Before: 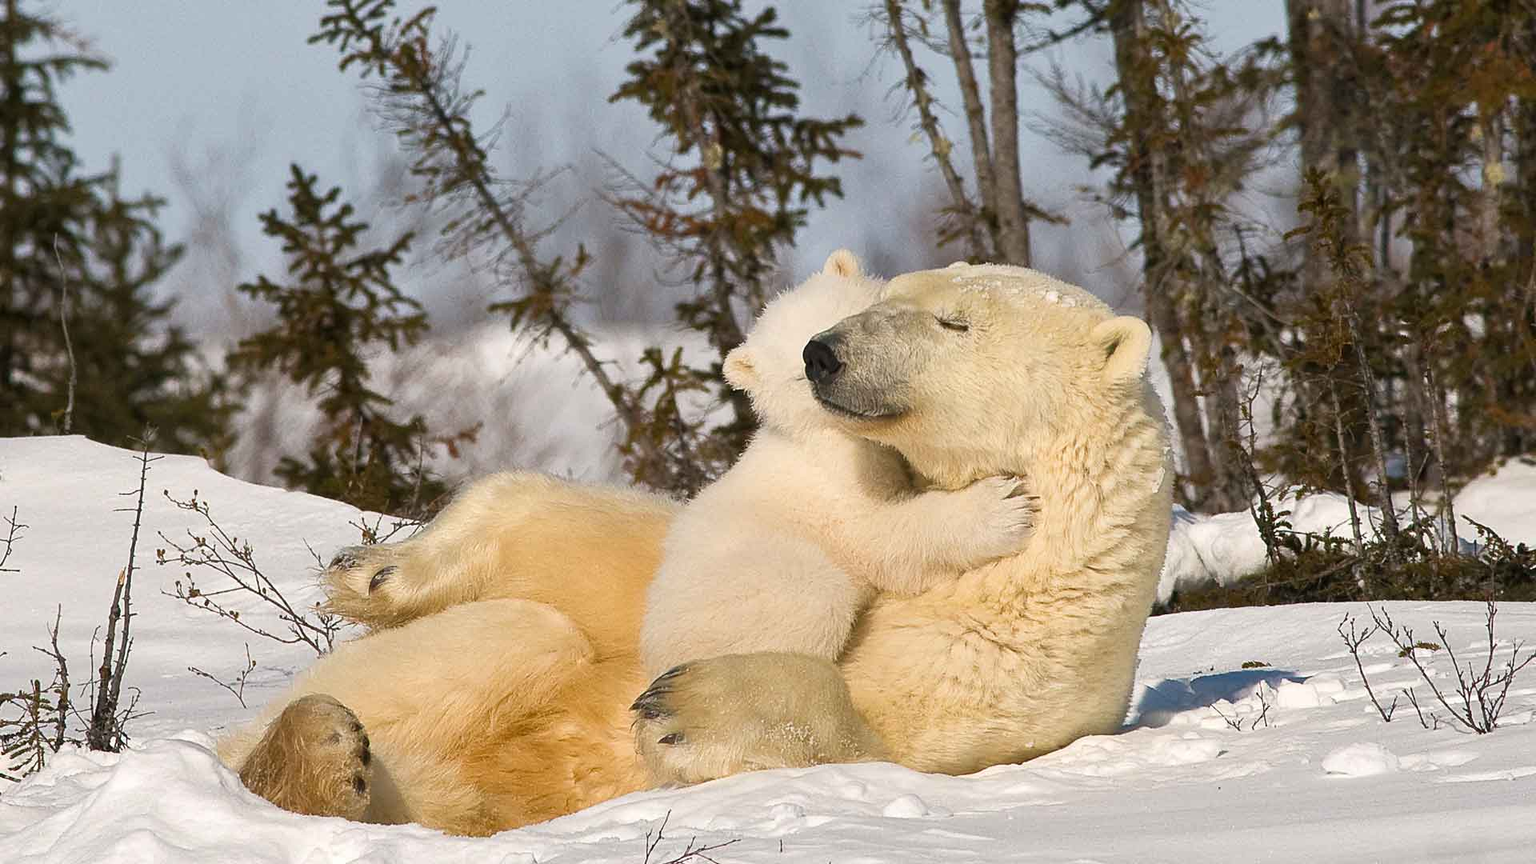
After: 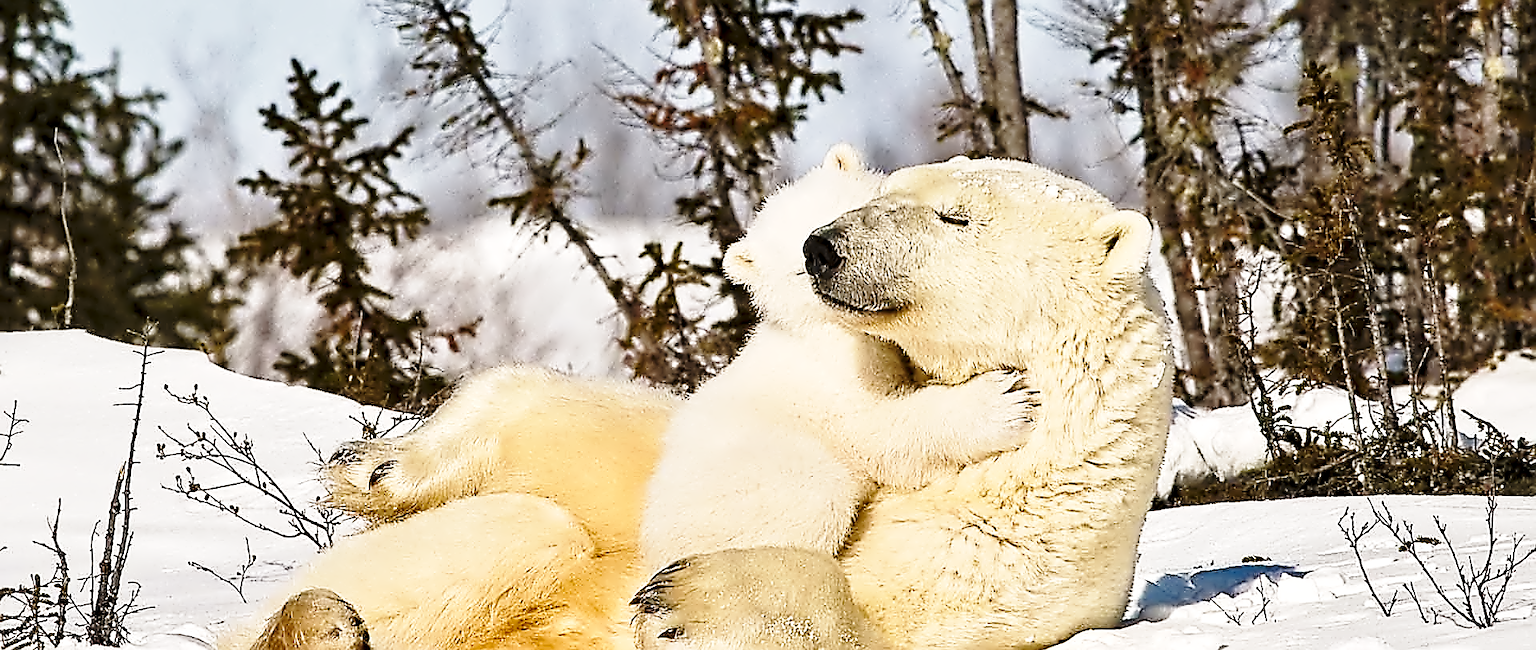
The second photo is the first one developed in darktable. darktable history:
tone equalizer: on, module defaults
contrast equalizer: octaves 7, y [[0.5, 0.542, 0.583, 0.625, 0.667, 0.708], [0.5 ×6], [0.5 ×6], [0, 0.033, 0.067, 0.1, 0.133, 0.167], [0, 0.05, 0.1, 0.15, 0.2, 0.25]]
sharpen: amount 1.006
crop and rotate: top 12.296%, bottom 12.384%
base curve: curves: ch0 [(0, 0) (0.028, 0.03) (0.121, 0.232) (0.46, 0.748) (0.859, 0.968) (1, 1)], preserve colors none
